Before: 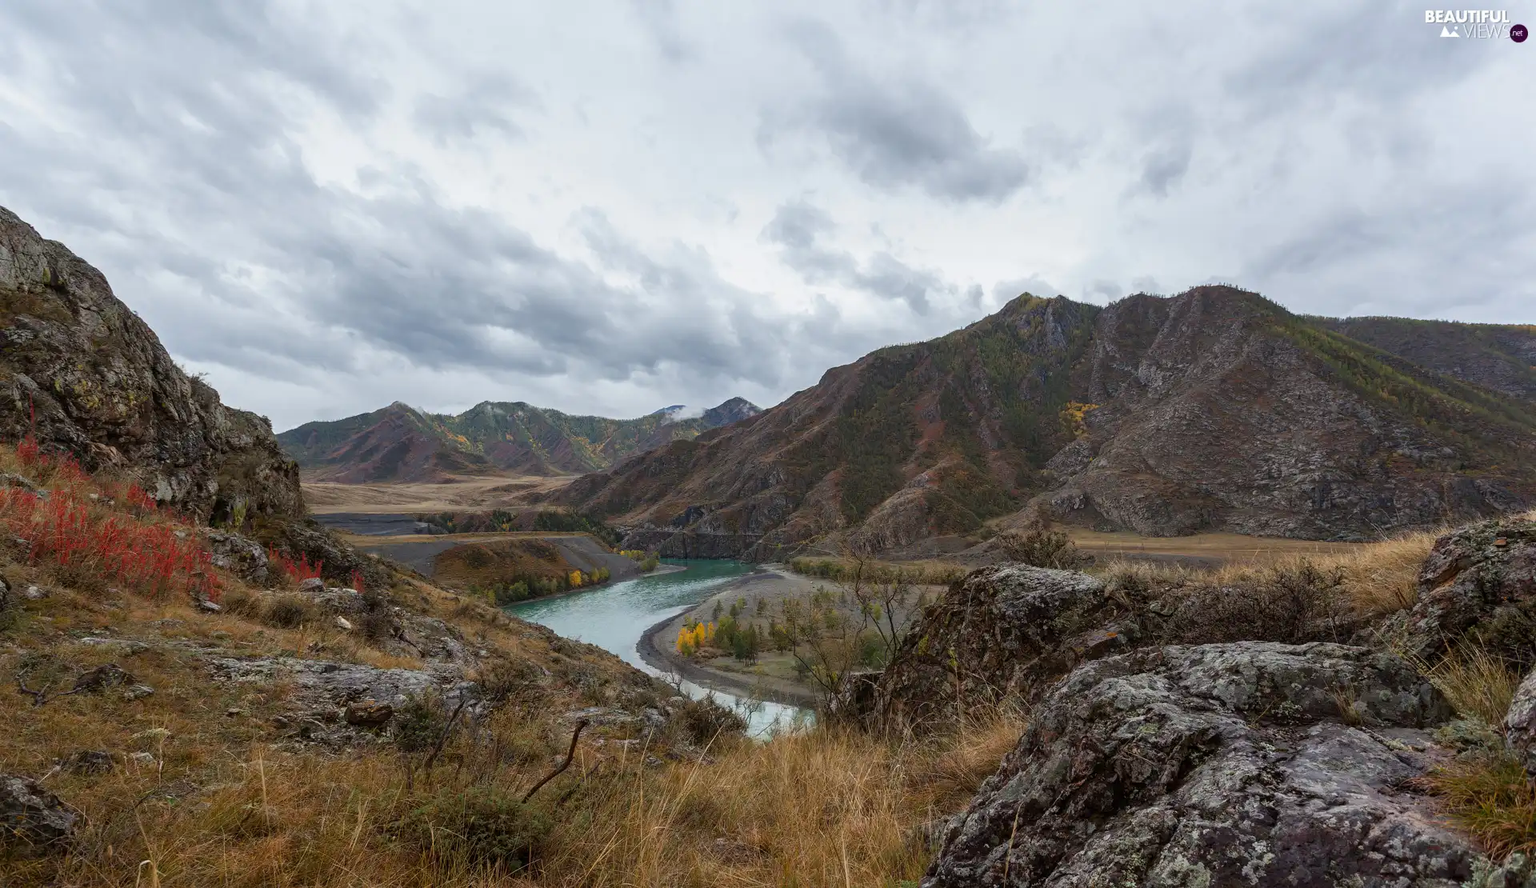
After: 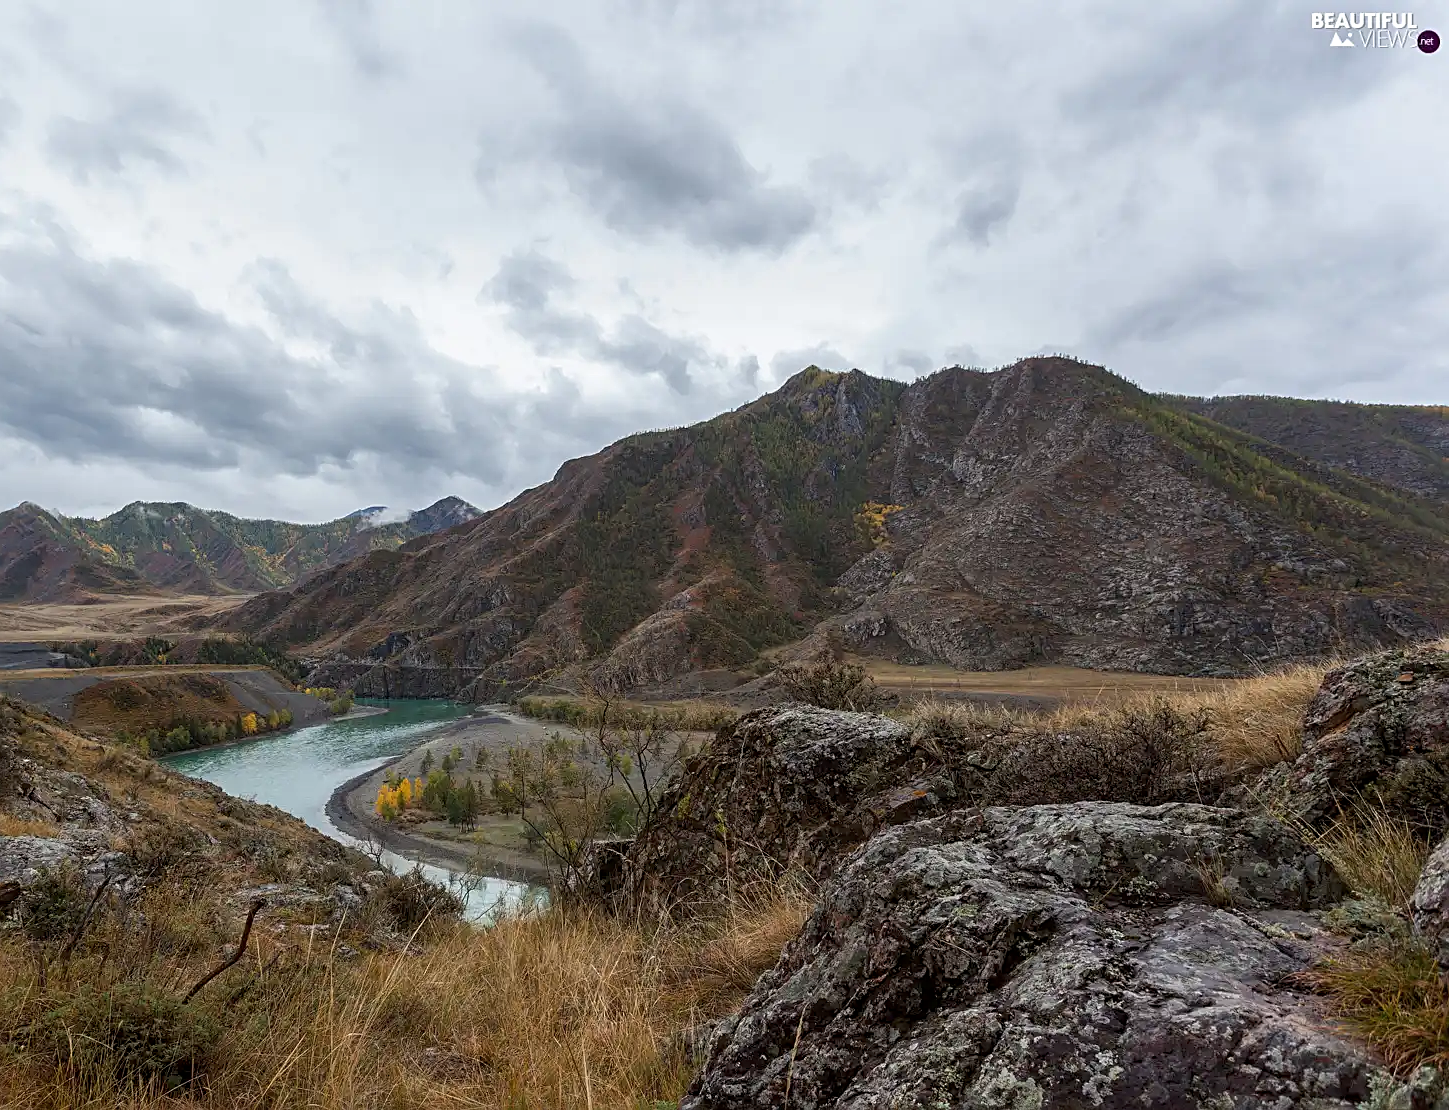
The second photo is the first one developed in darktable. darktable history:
local contrast: highlights 105%, shadows 98%, detail 119%, midtone range 0.2
sharpen: on, module defaults
crop and rotate: left 24.512%
